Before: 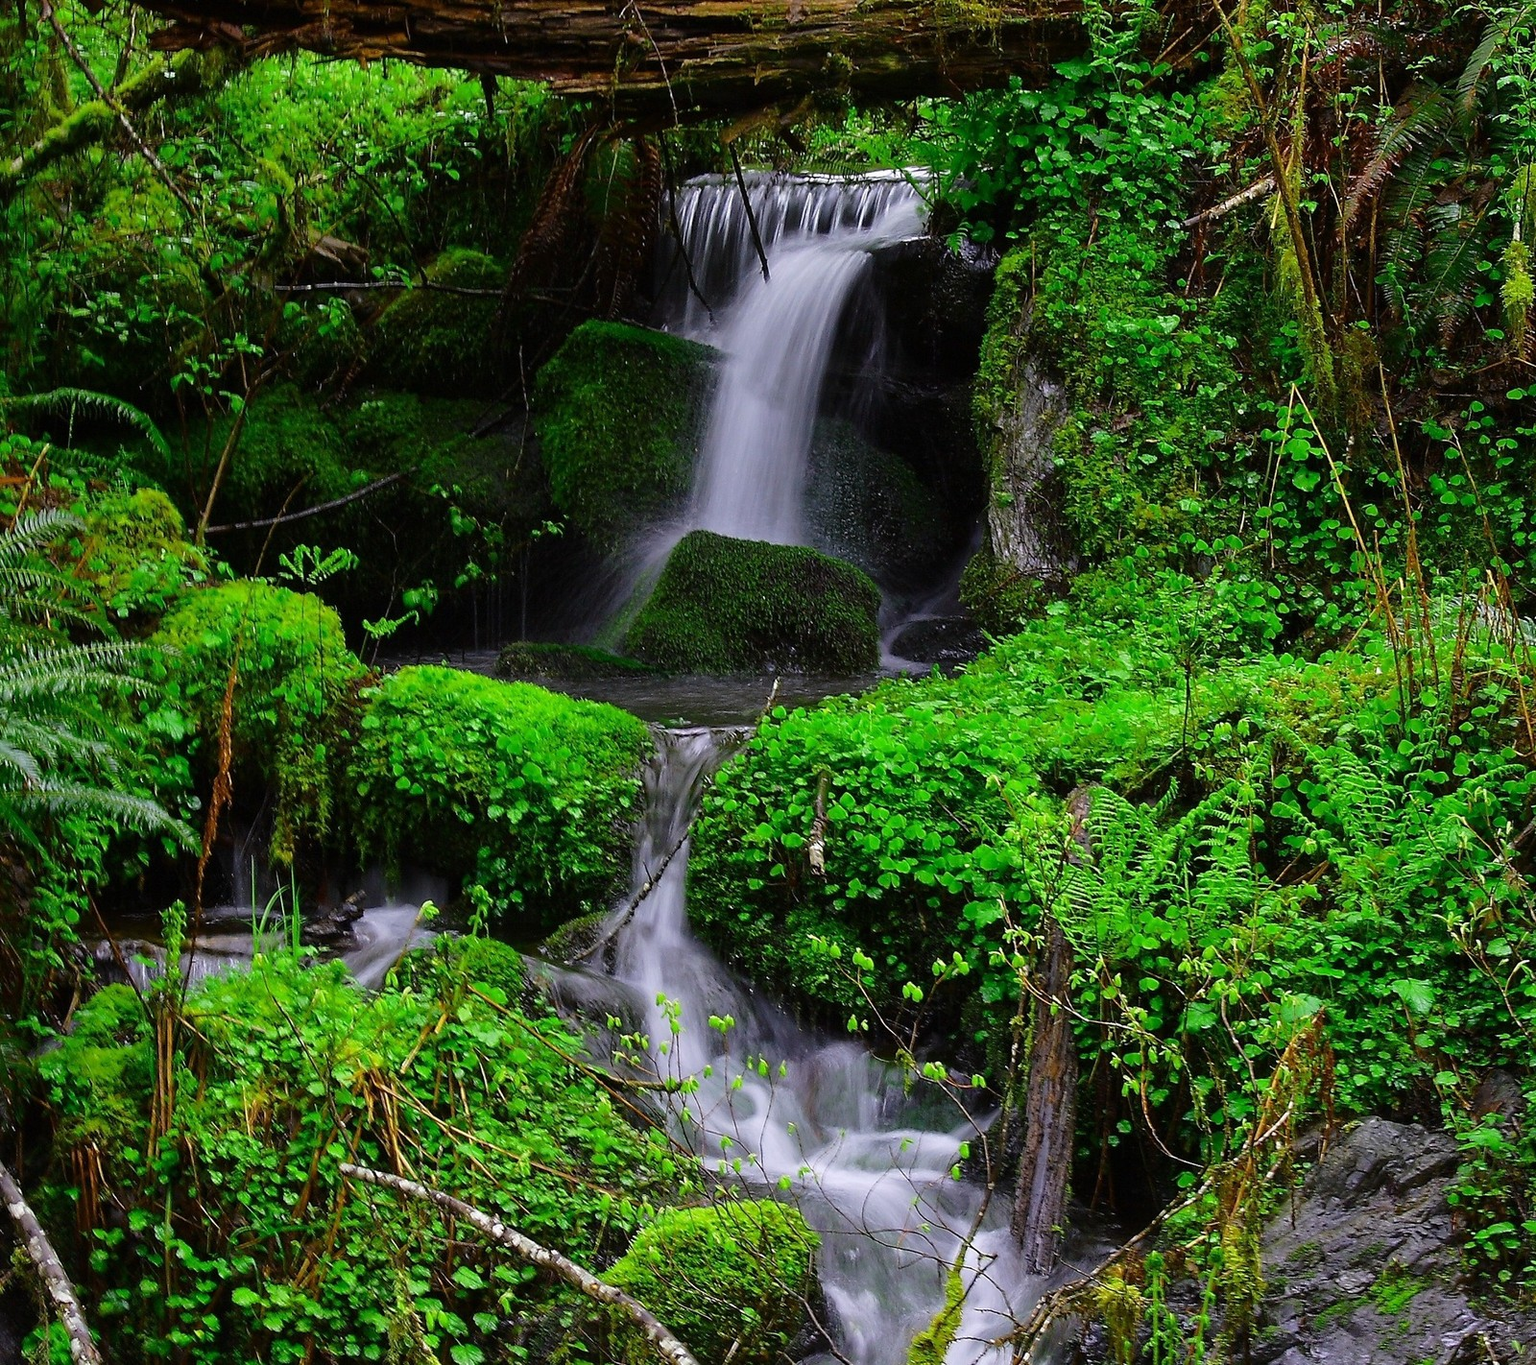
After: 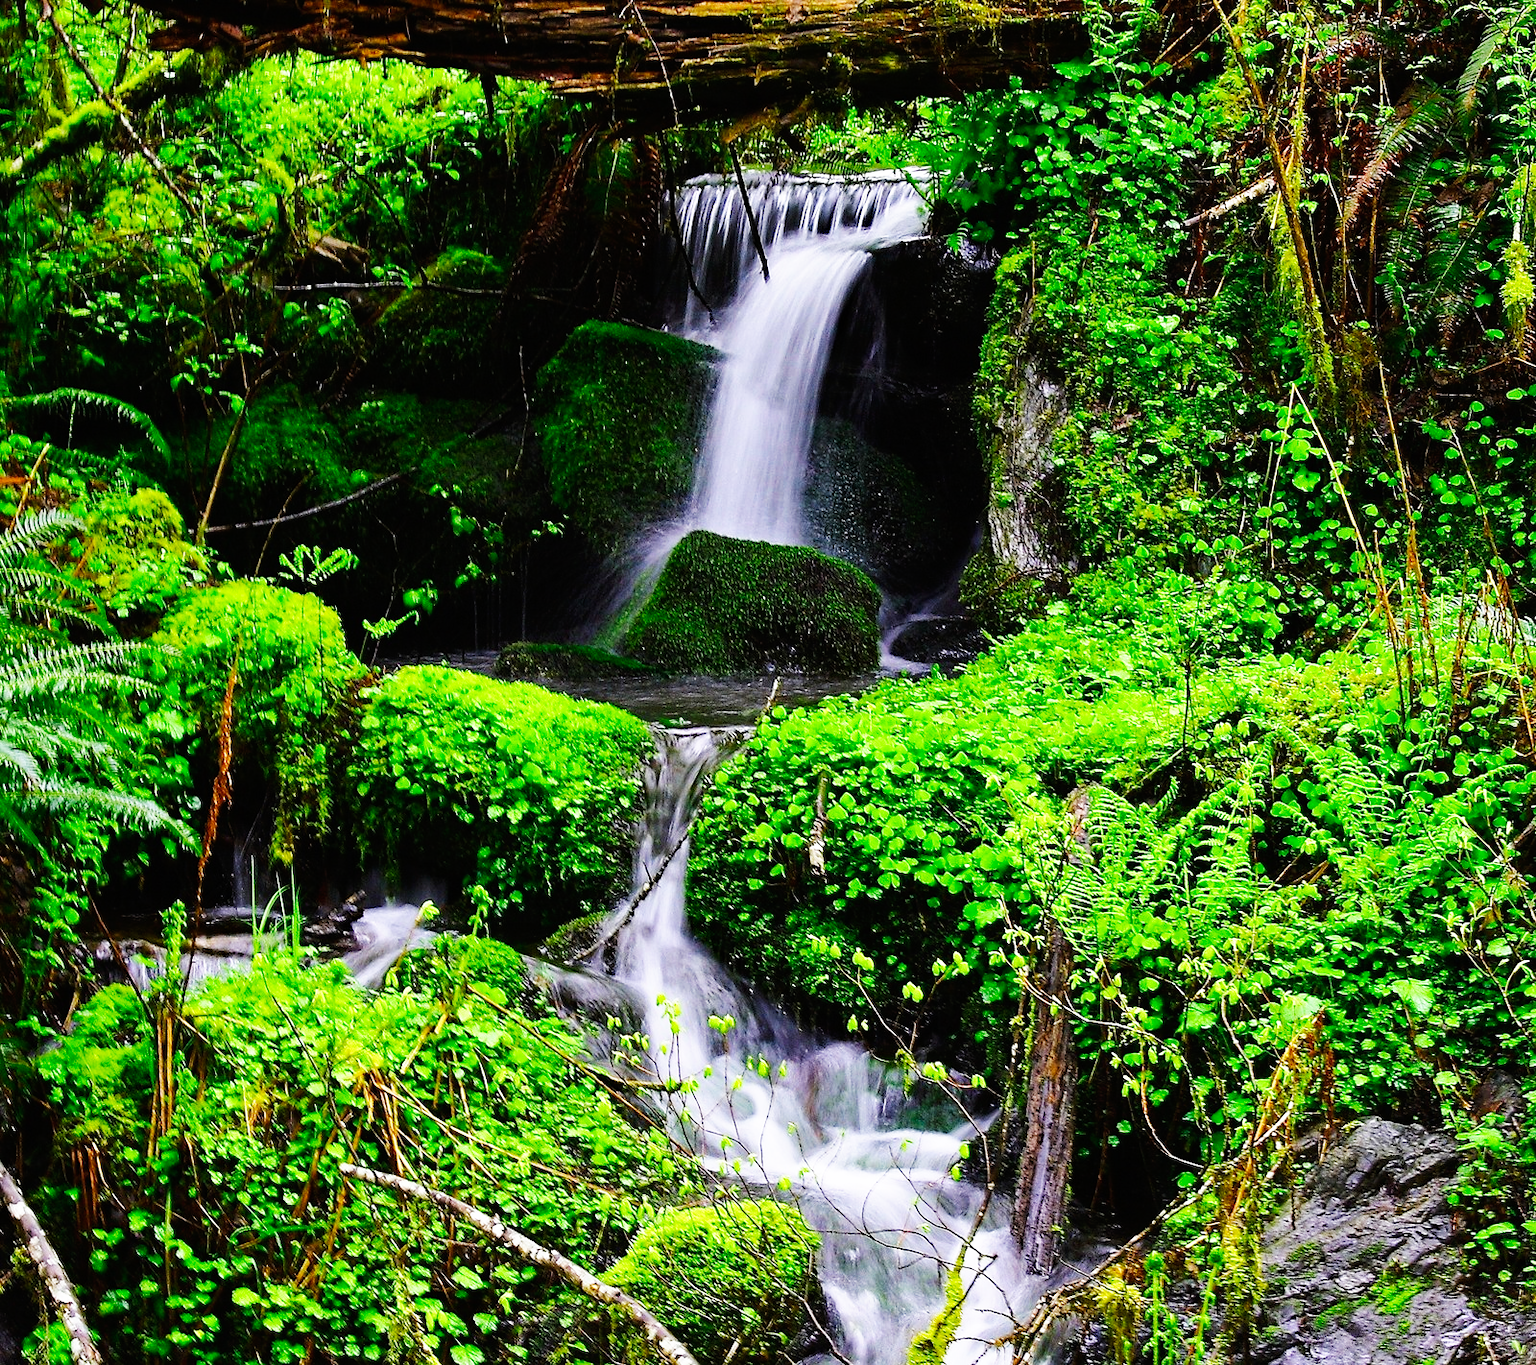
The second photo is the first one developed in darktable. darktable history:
base curve: curves: ch0 [(0, 0) (0.007, 0.004) (0.027, 0.03) (0.046, 0.07) (0.207, 0.54) (0.442, 0.872) (0.673, 0.972) (1, 1)], preserve colors none
haze removal: compatibility mode true, adaptive false
color balance rgb: on, module defaults
